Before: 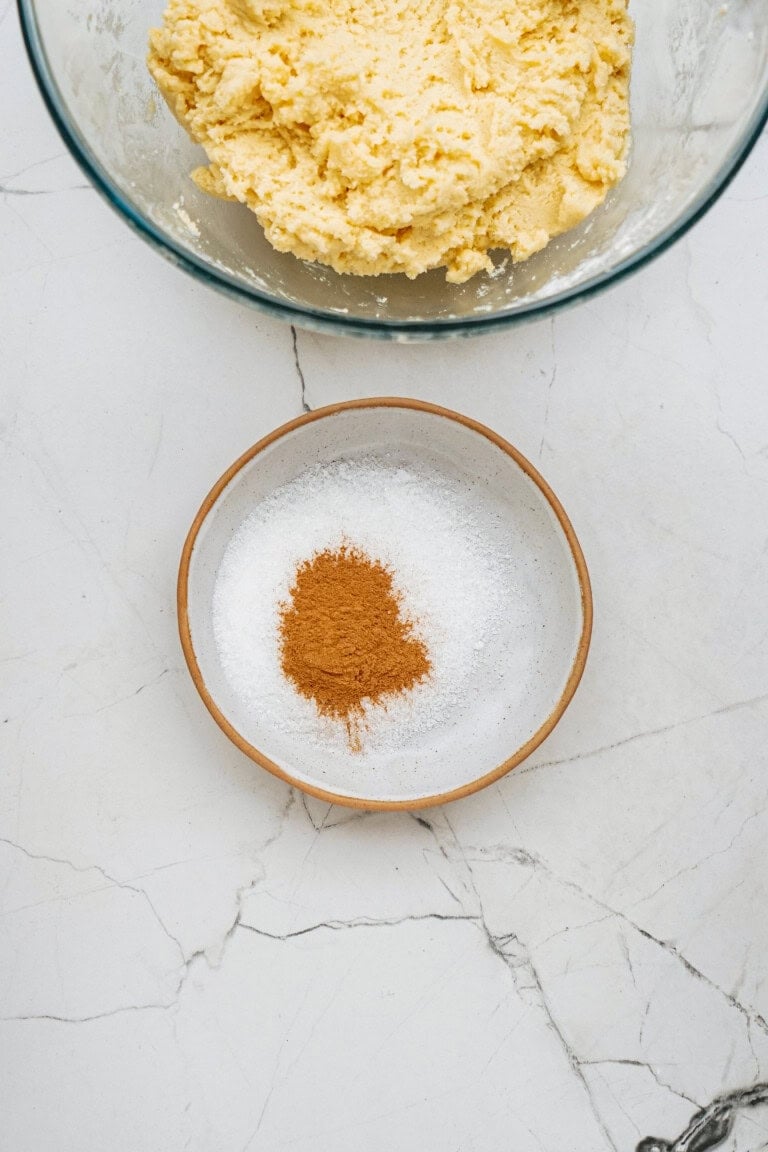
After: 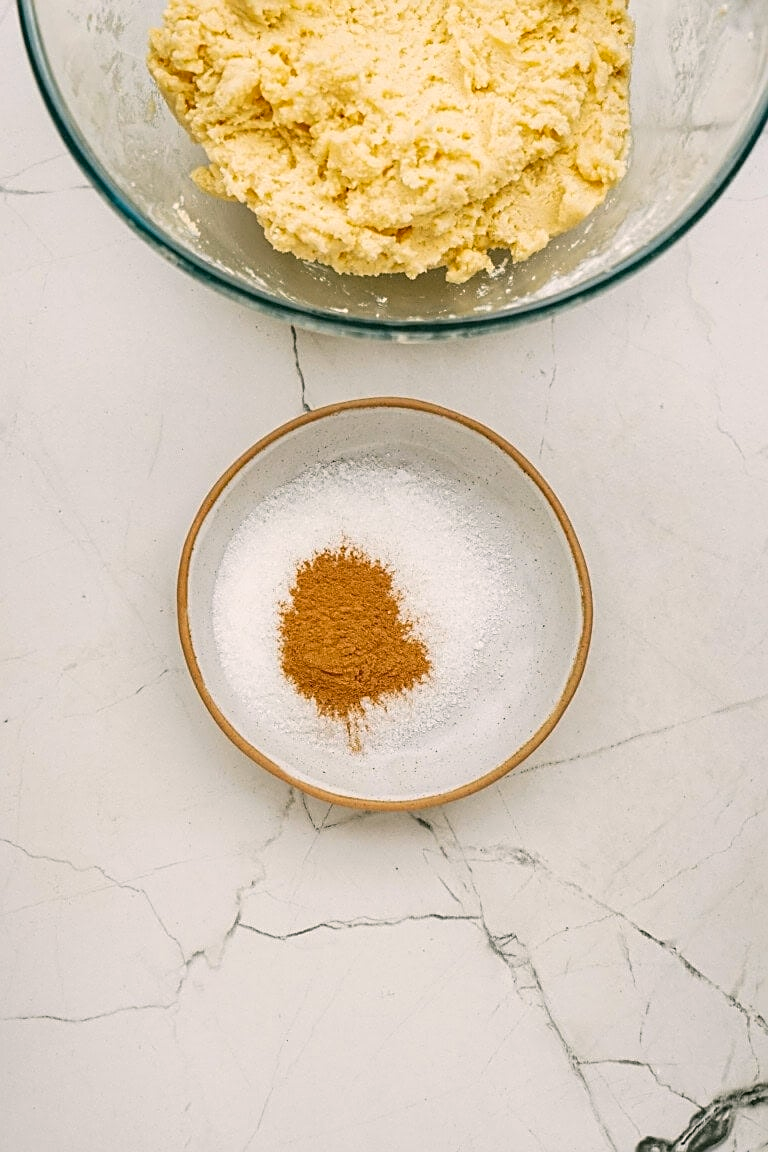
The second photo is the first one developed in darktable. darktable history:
color correction: highlights a* 4.18, highlights b* 4.97, shadows a* -7.03, shadows b* 4.95
sharpen: on, module defaults
